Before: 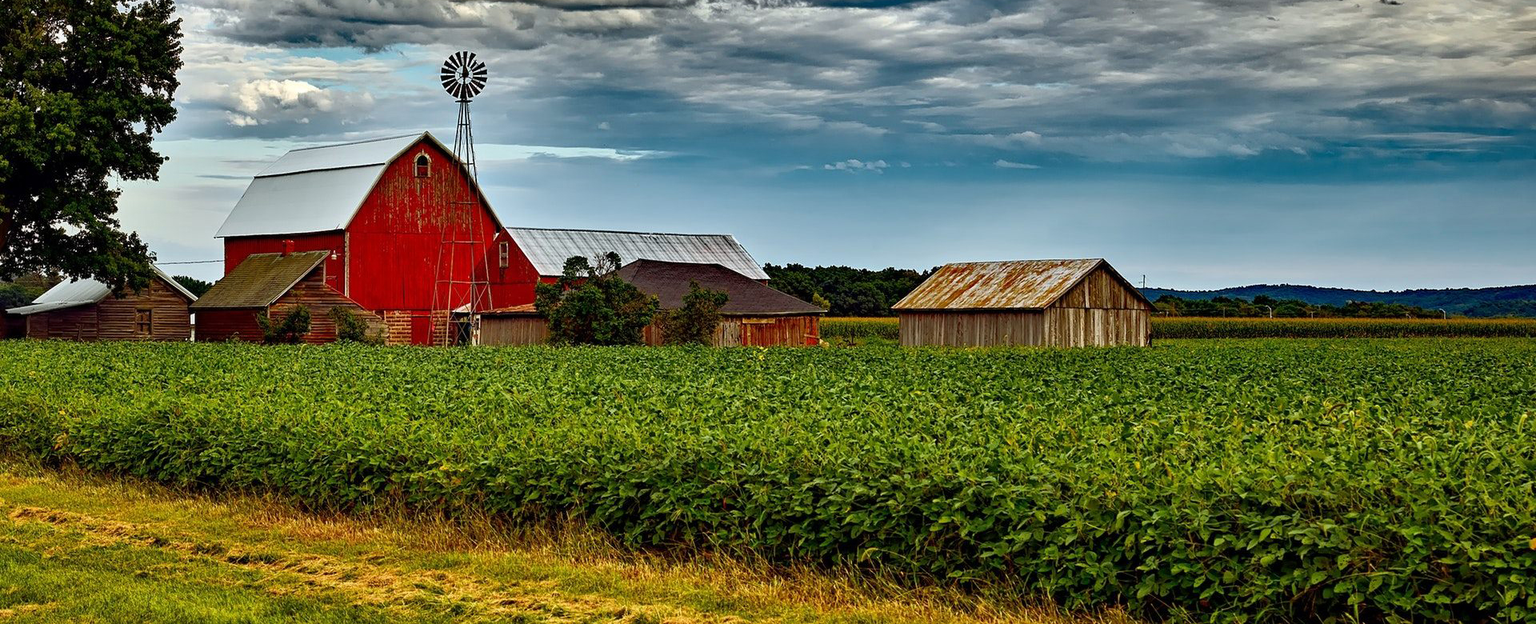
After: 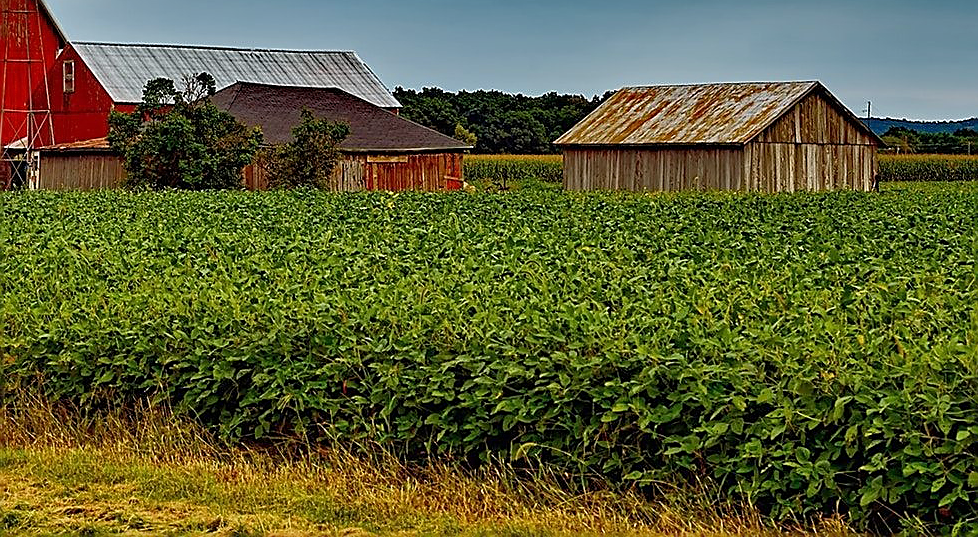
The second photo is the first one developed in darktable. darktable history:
sharpen: radius 1.4, amount 1.25, threshold 0.7
crop and rotate: left 29.237%, top 31.152%, right 19.807%
tone equalizer: -8 EV 0.25 EV, -7 EV 0.417 EV, -6 EV 0.417 EV, -5 EV 0.25 EV, -3 EV -0.25 EV, -2 EV -0.417 EV, -1 EV -0.417 EV, +0 EV -0.25 EV, edges refinement/feathering 500, mask exposure compensation -1.57 EV, preserve details guided filter
